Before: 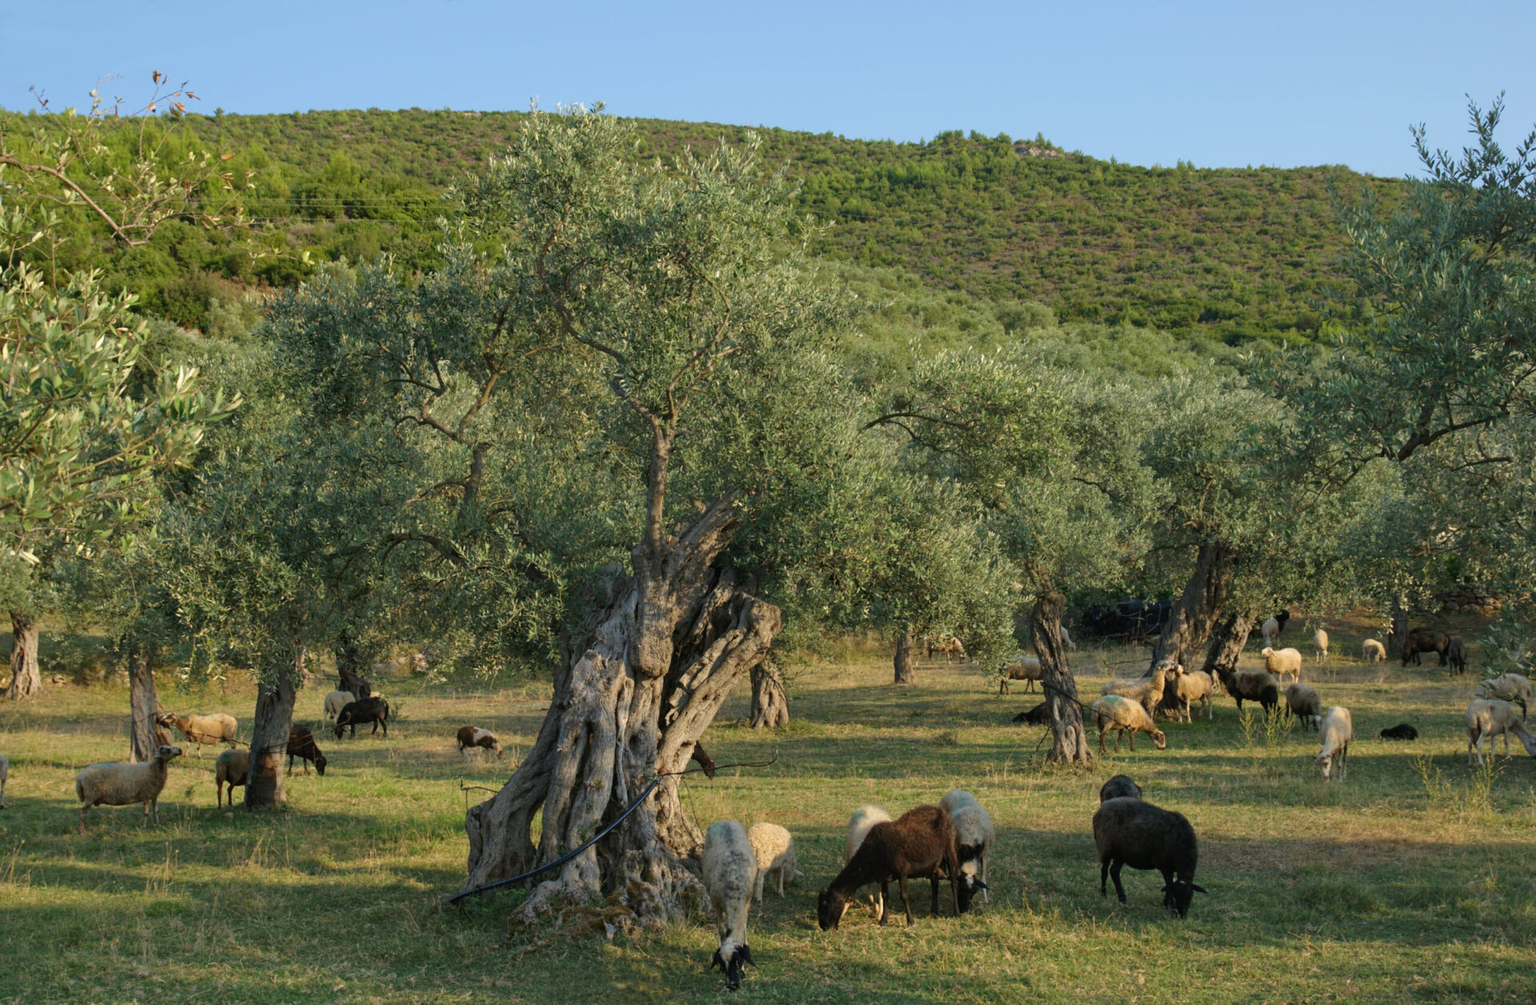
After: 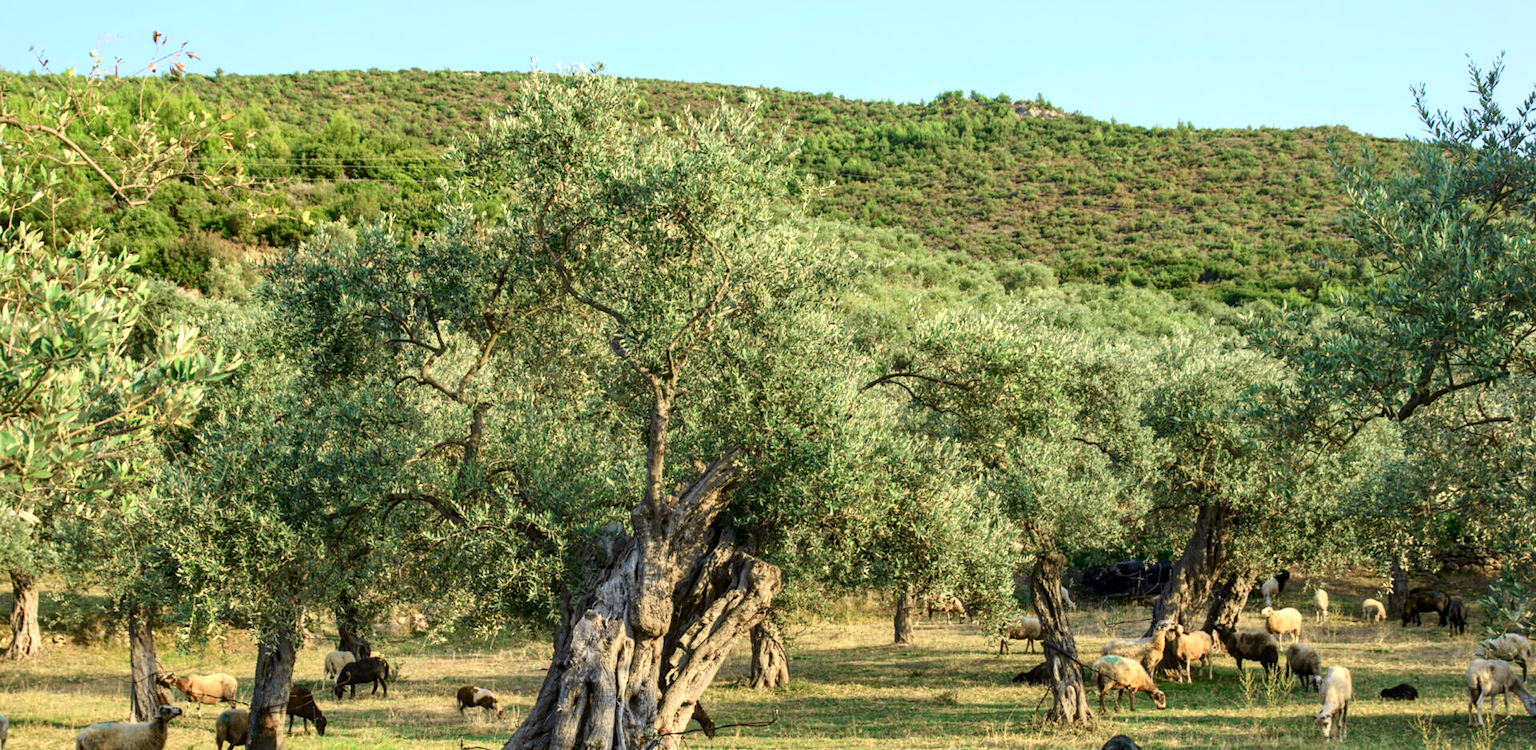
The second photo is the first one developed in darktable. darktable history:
local contrast: on, module defaults
crop: top 4.05%, bottom 21.227%
exposure: black level correction 0, exposure 0.695 EV, compensate highlight preservation false
tone curve: curves: ch0 [(0, 0.011) (0.053, 0.026) (0.174, 0.115) (0.416, 0.417) (0.697, 0.758) (0.852, 0.902) (0.991, 0.981)]; ch1 [(0, 0) (0.264, 0.22) (0.407, 0.373) (0.463, 0.457) (0.492, 0.5) (0.512, 0.511) (0.54, 0.543) (0.585, 0.617) (0.659, 0.686) (0.78, 0.8) (1, 1)]; ch2 [(0, 0) (0.438, 0.449) (0.473, 0.469) (0.503, 0.5) (0.523, 0.534) (0.562, 0.591) (0.612, 0.627) (0.701, 0.707) (1, 1)], color space Lab, independent channels, preserve colors none
